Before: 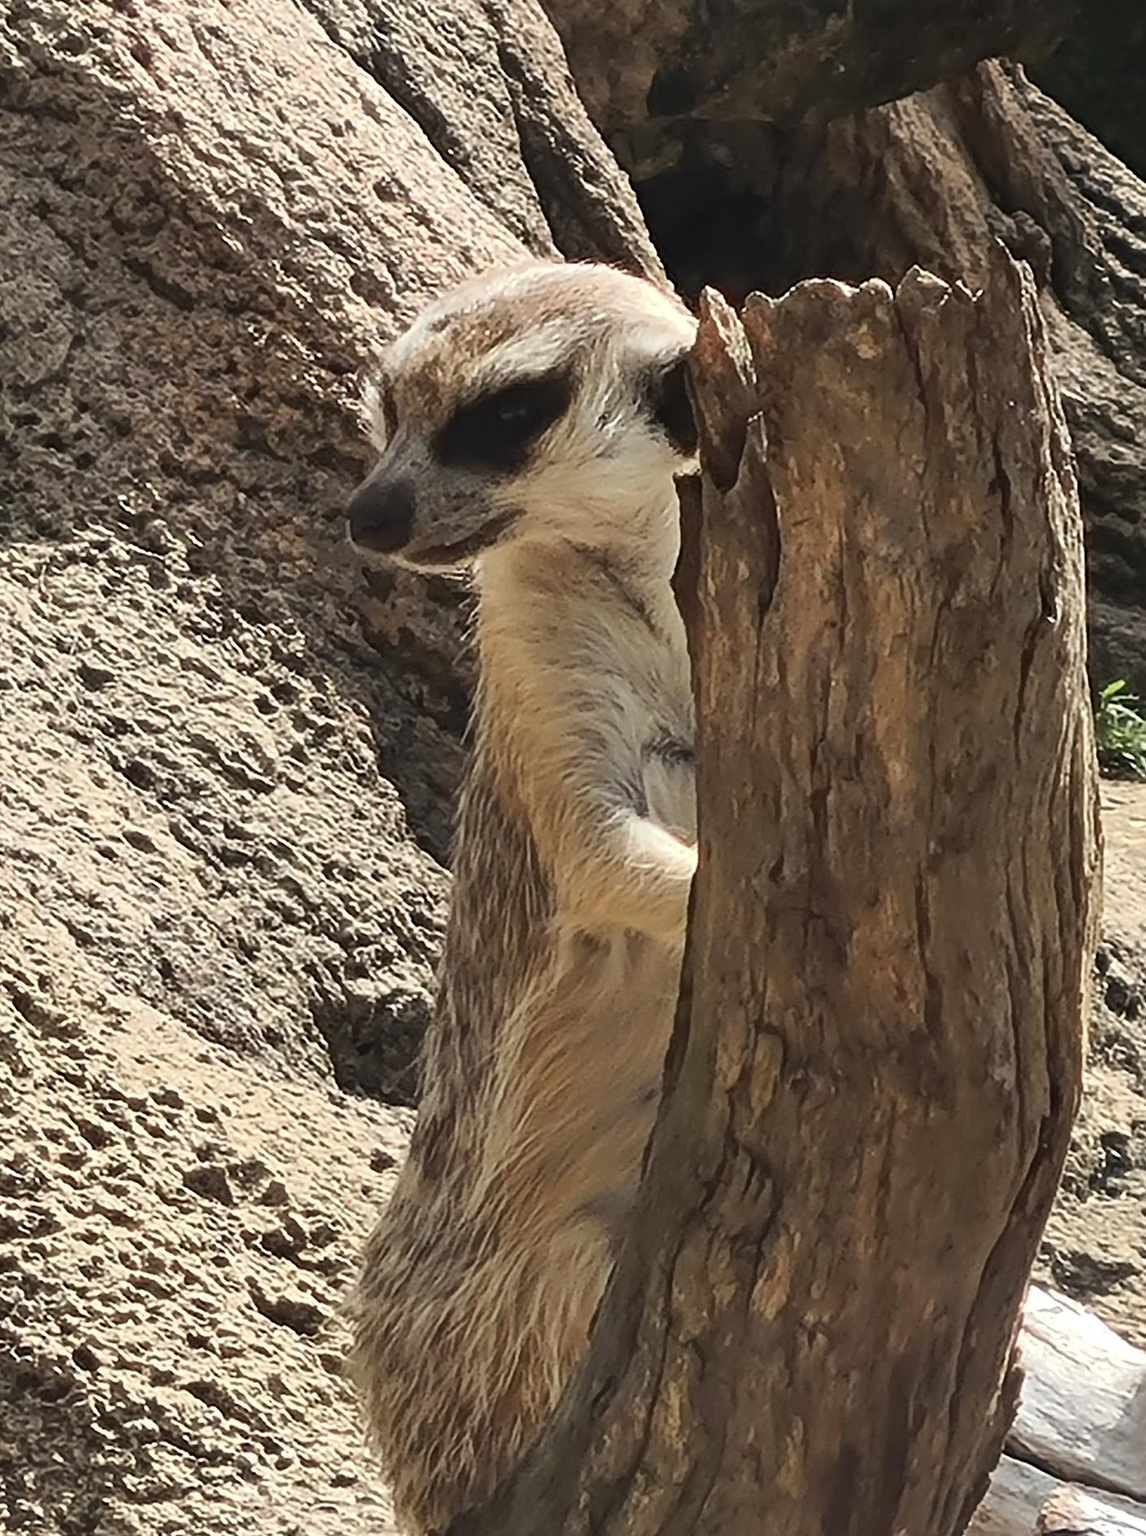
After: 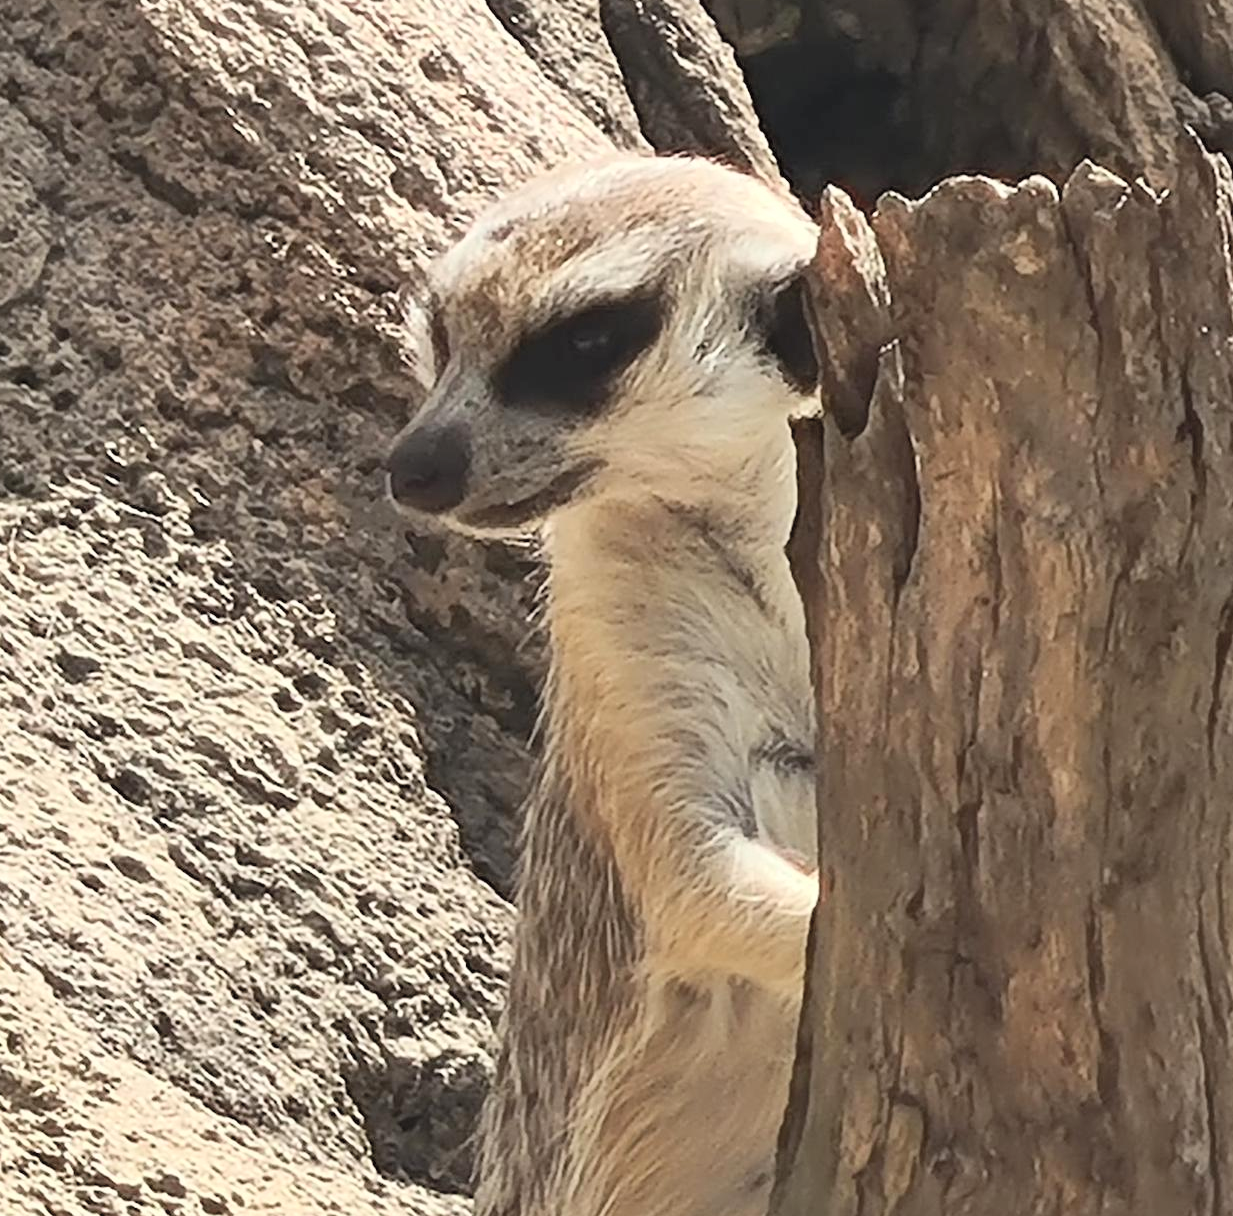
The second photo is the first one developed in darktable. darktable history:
crop: left 2.902%, top 8.875%, right 9.628%, bottom 26.778%
contrast brightness saturation: contrast 0.142, brightness 0.222
